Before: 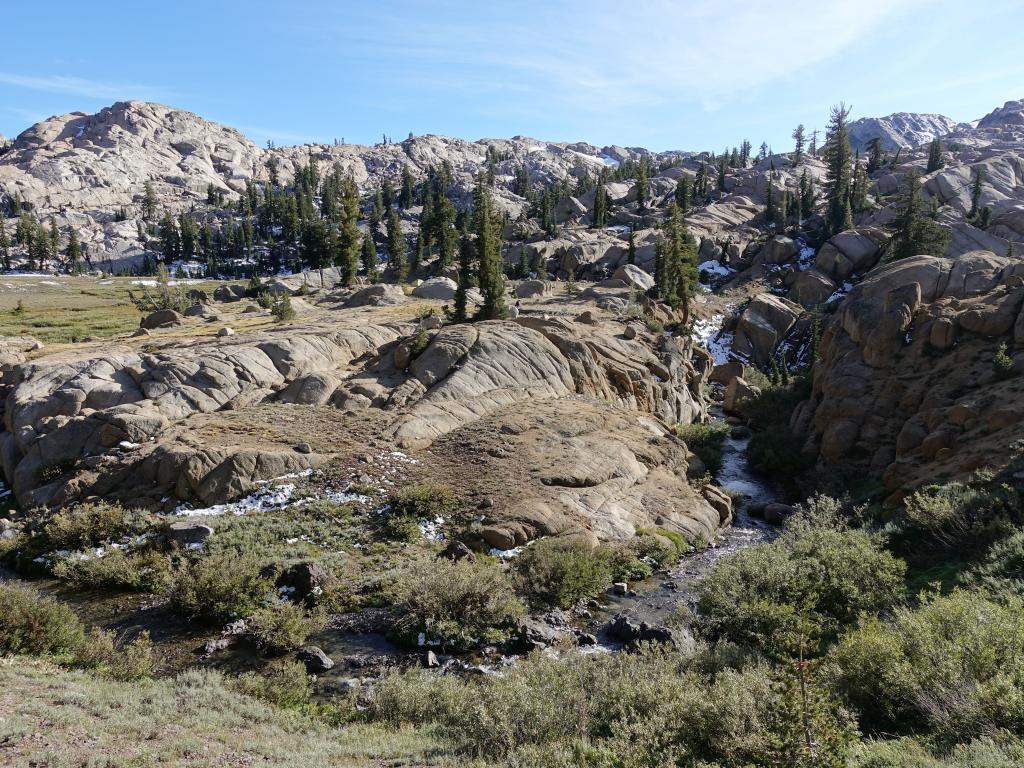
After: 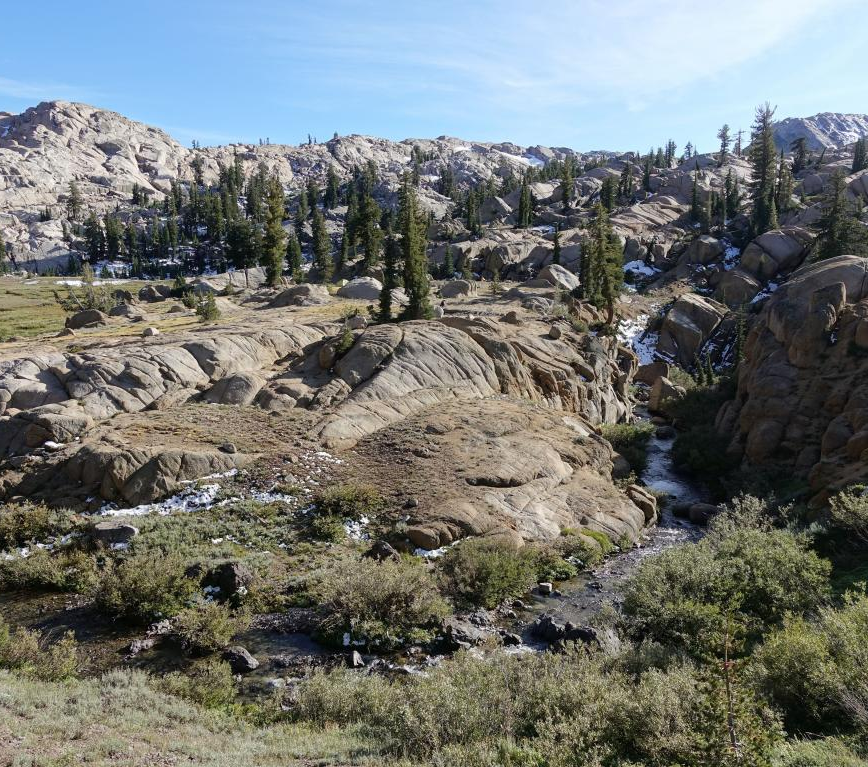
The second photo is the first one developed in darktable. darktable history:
crop: left 7.336%, right 7.846%
